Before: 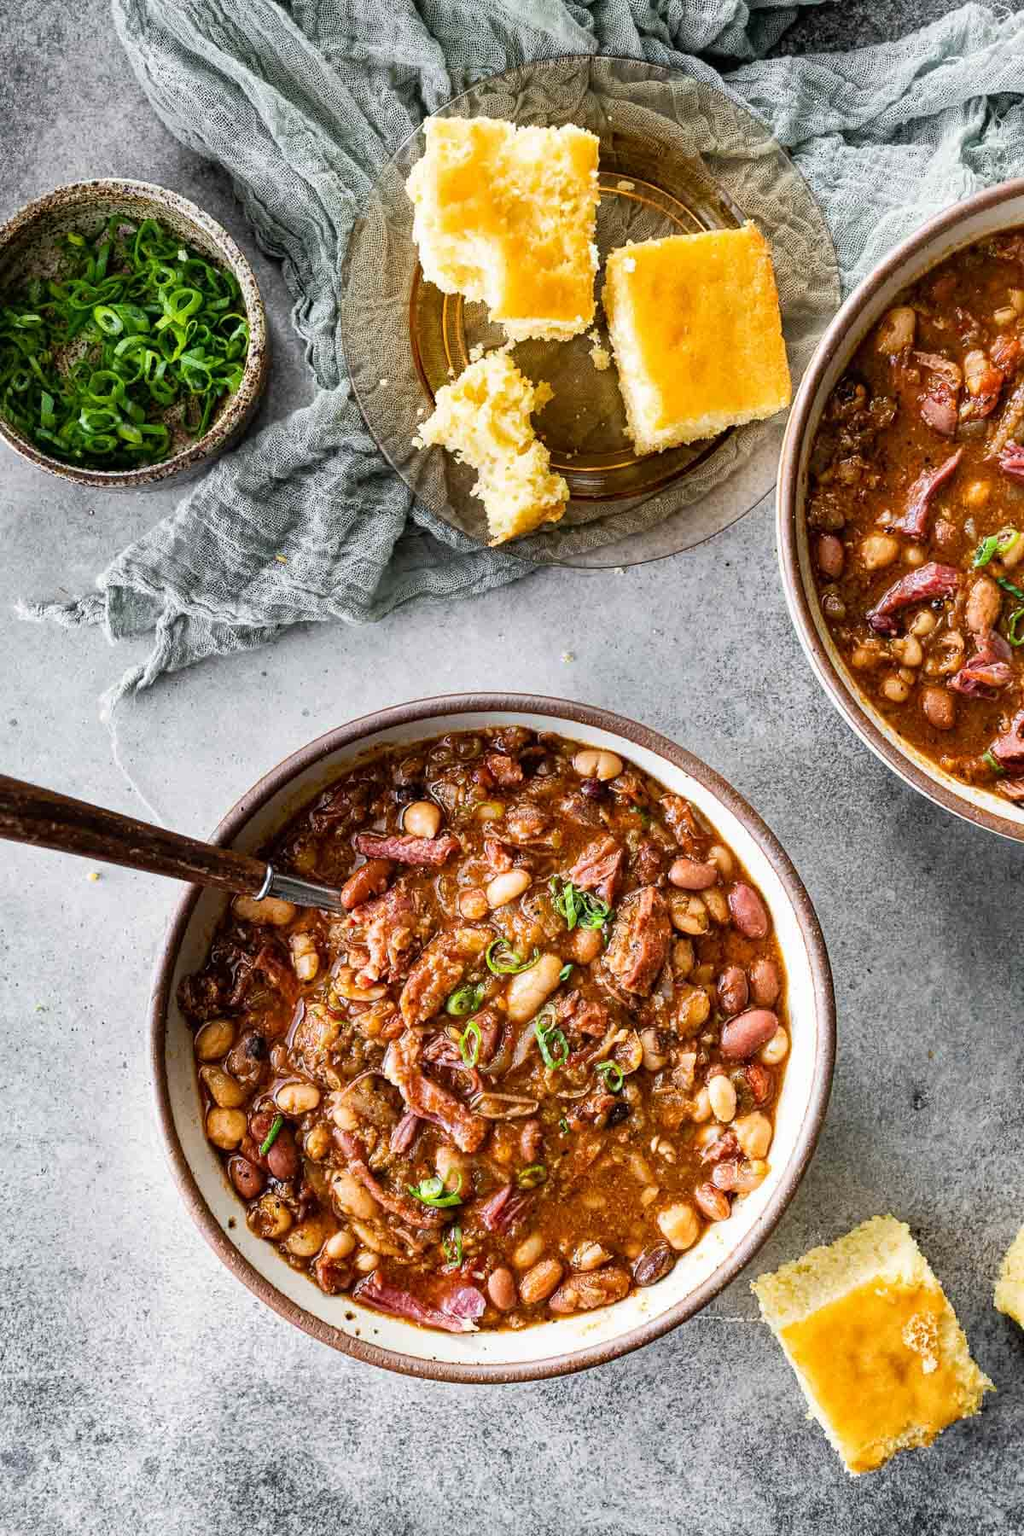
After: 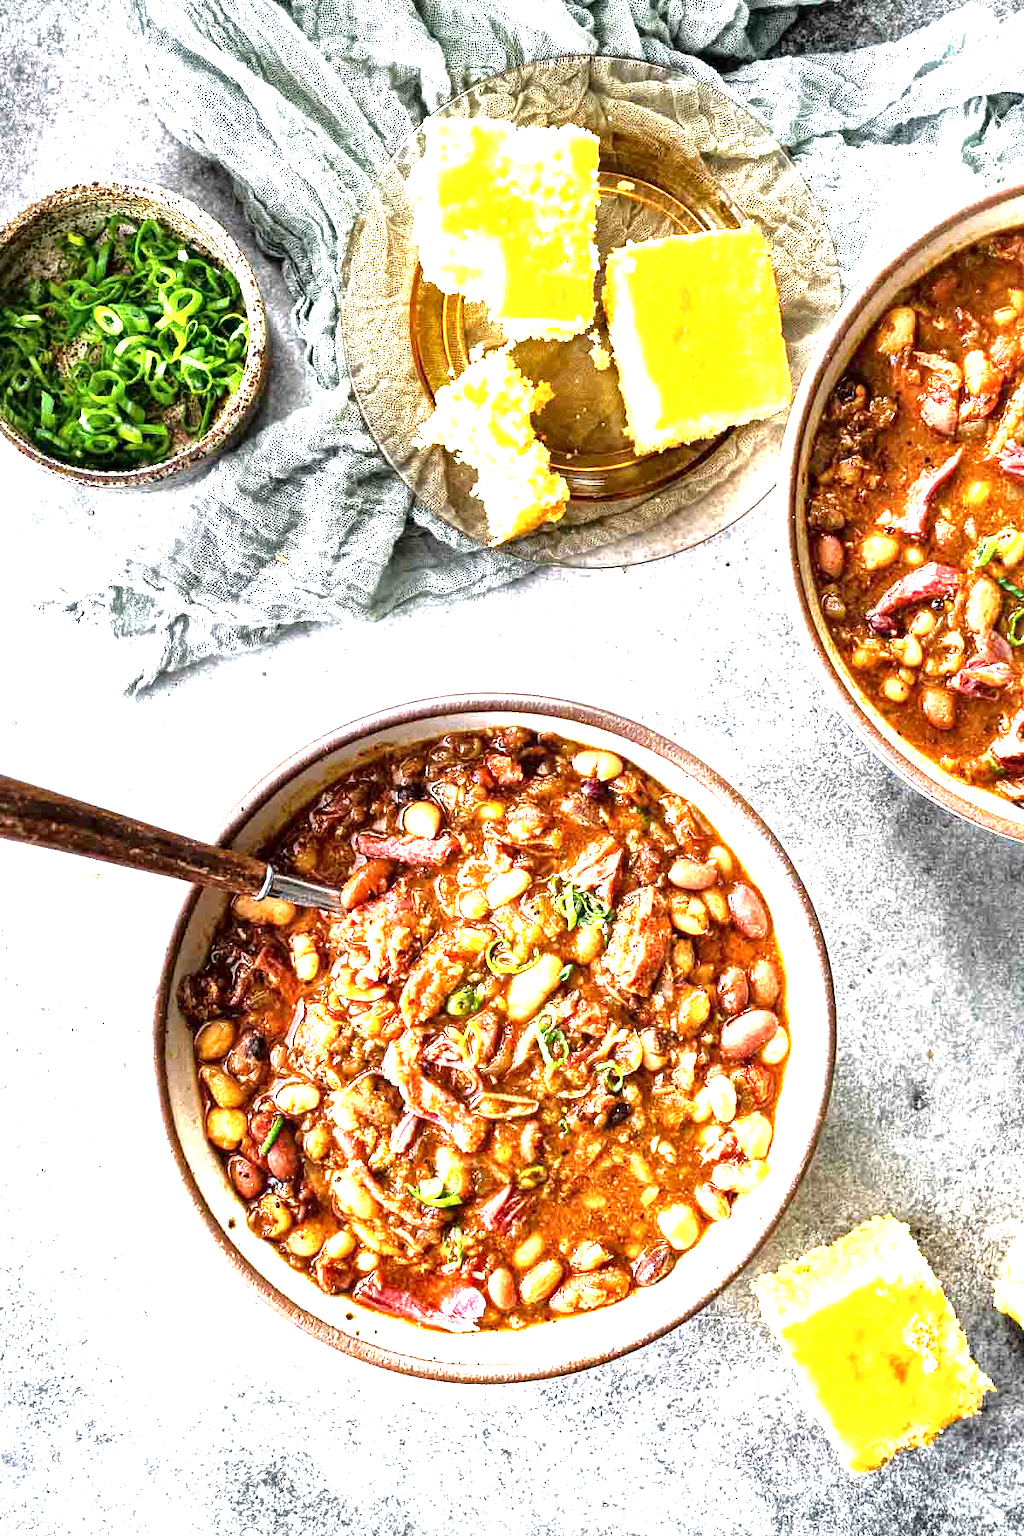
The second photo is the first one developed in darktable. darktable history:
exposure: black level correction 0, exposure 1.7 EV, compensate exposure bias true, compensate highlight preservation false
local contrast: mode bilateral grid, contrast 20, coarseness 50, detail 171%, midtone range 0.2
